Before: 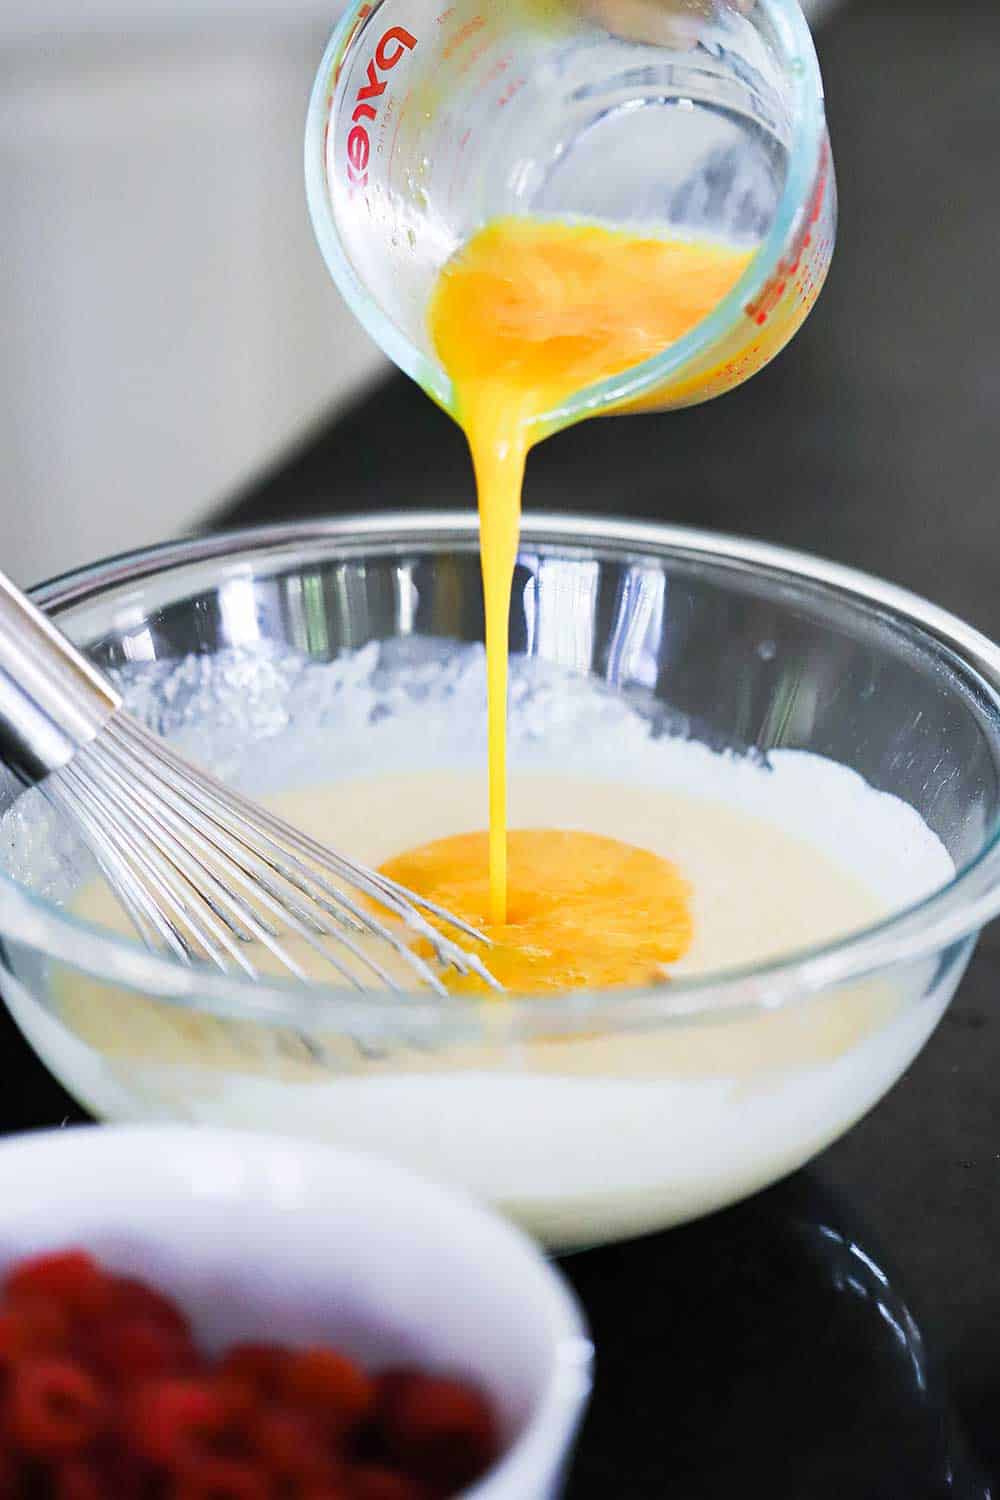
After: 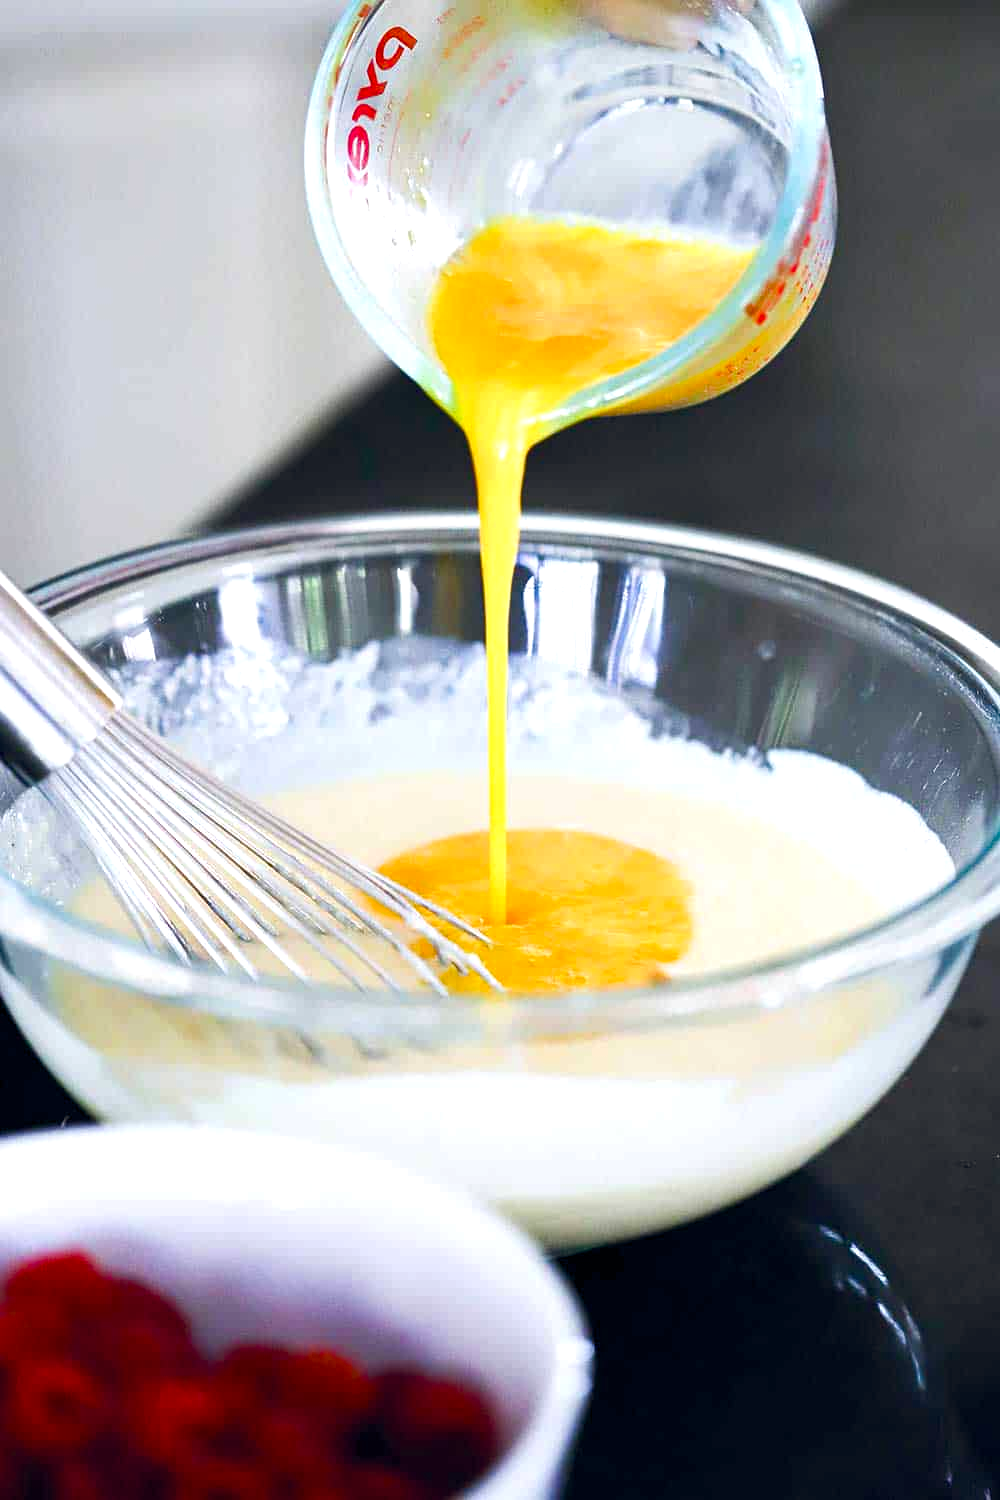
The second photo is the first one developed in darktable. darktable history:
color balance rgb: global offset › chroma 0.058%, global offset › hue 253.76°, perceptual saturation grading › global saturation 27.38%, perceptual saturation grading › highlights -28.619%, perceptual saturation grading › mid-tones 15.948%, perceptual saturation grading › shadows 32.934%, perceptual brilliance grading › highlights 9.661%, perceptual brilliance grading › shadows -4.621%
